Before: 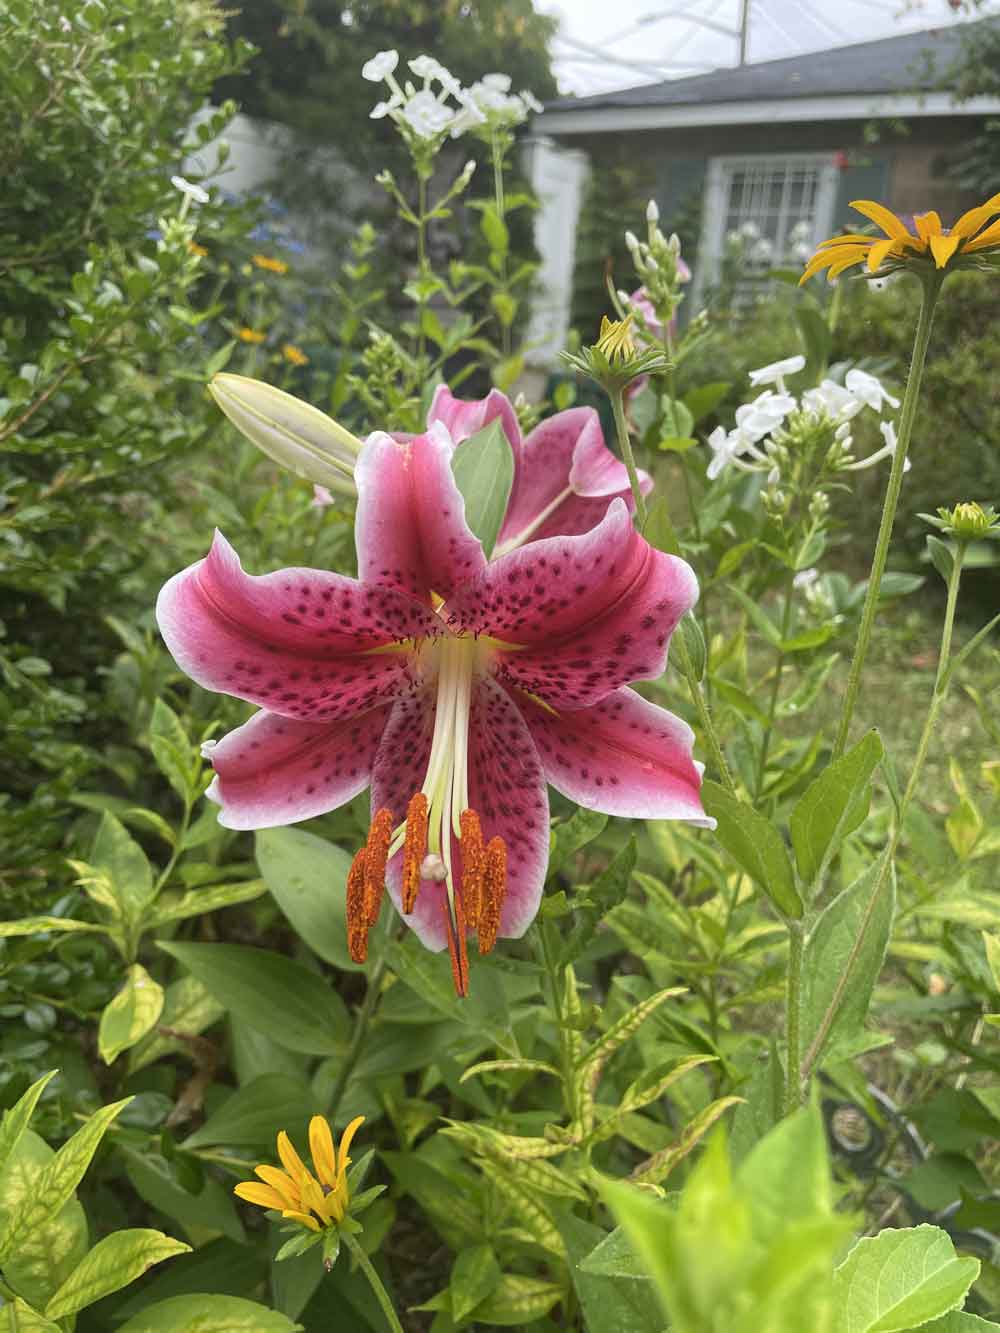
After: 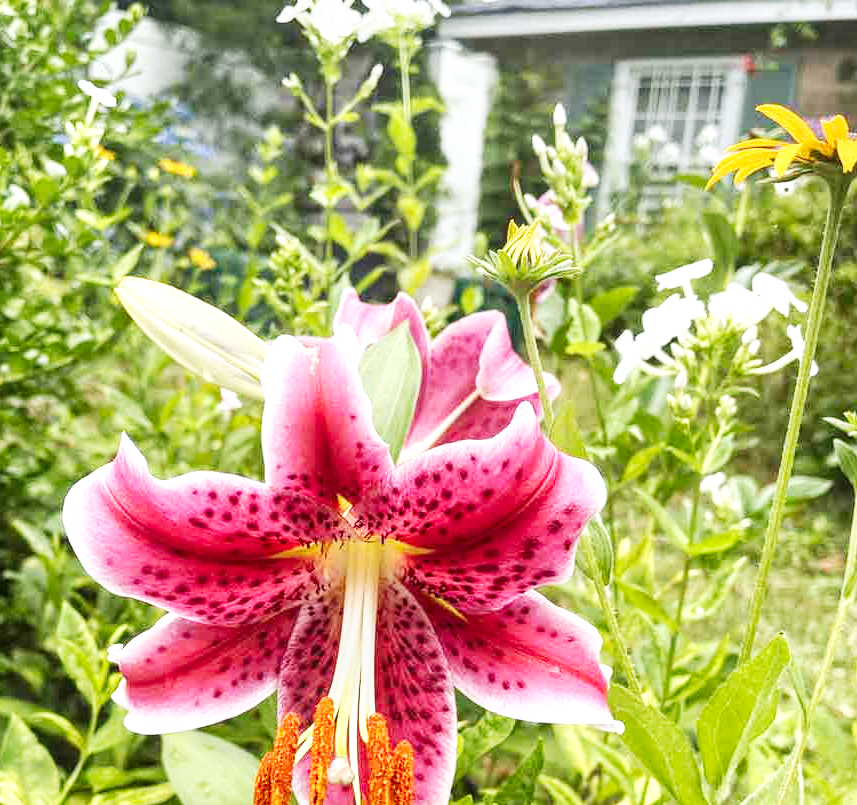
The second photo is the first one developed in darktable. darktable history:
local contrast: on, module defaults
crop and rotate: left 9.398%, top 7.321%, right 4.881%, bottom 32.219%
base curve: curves: ch0 [(0, 0) (0.007, 0.004) (0.027, 0.03) (0.046, 0.07) (0.207, 0.54) (0.442, 0.872) (0.673, 0.972) (1, 1)], preserve colors none
